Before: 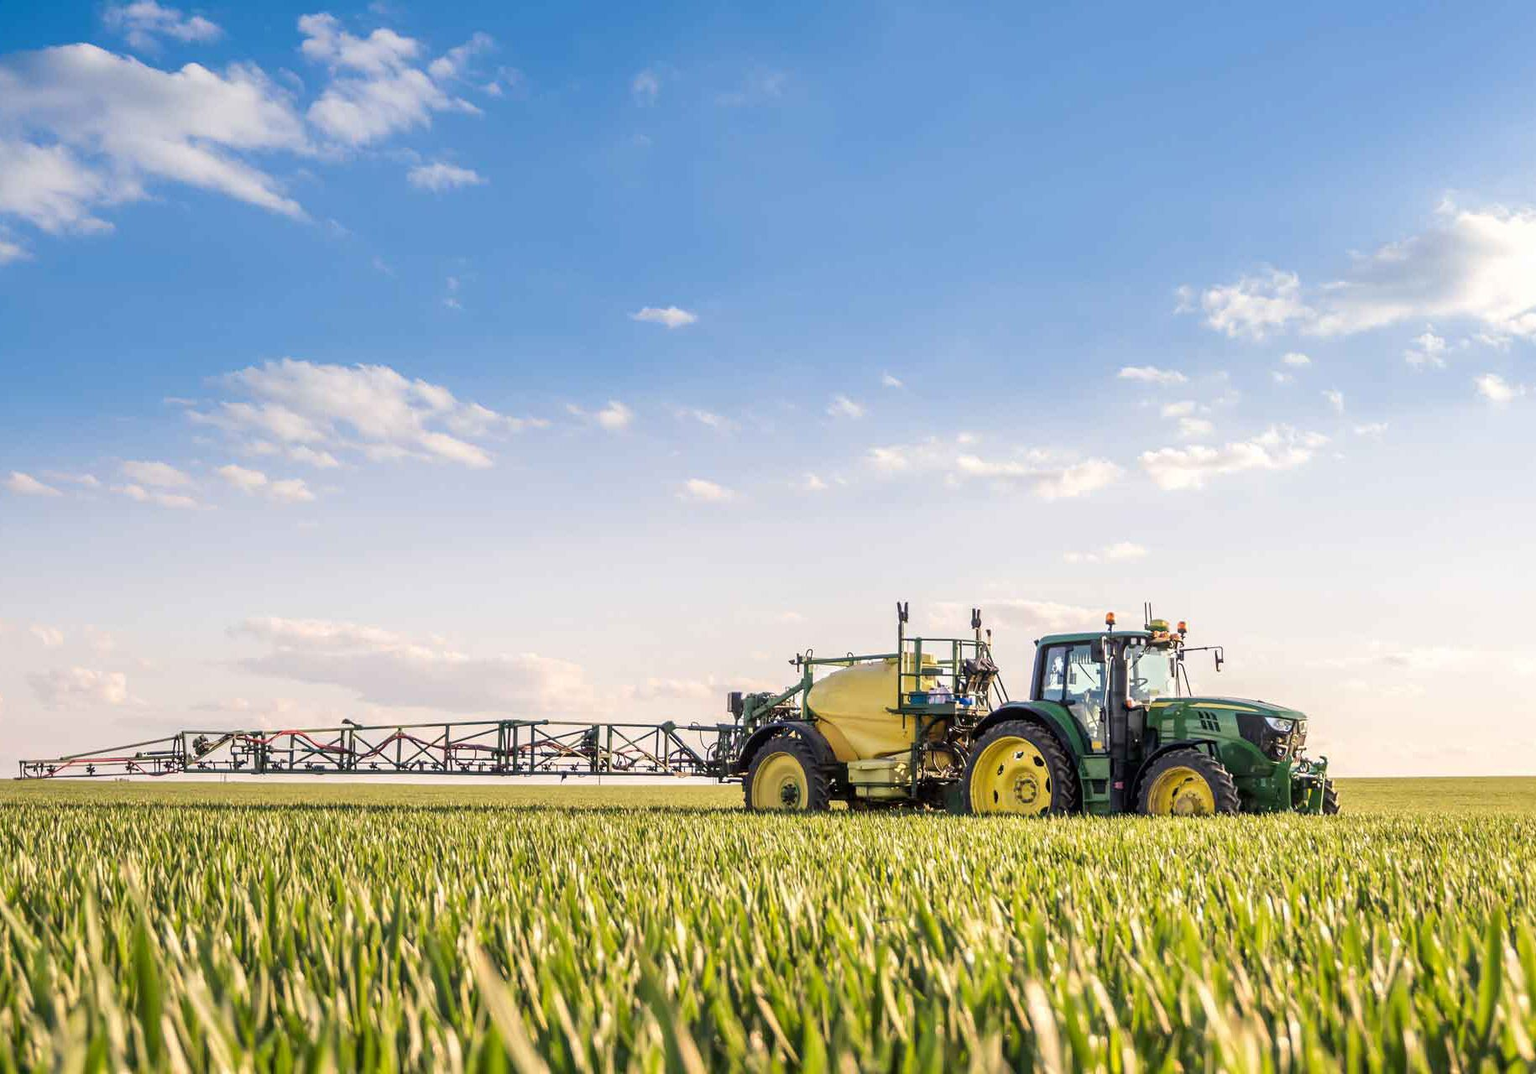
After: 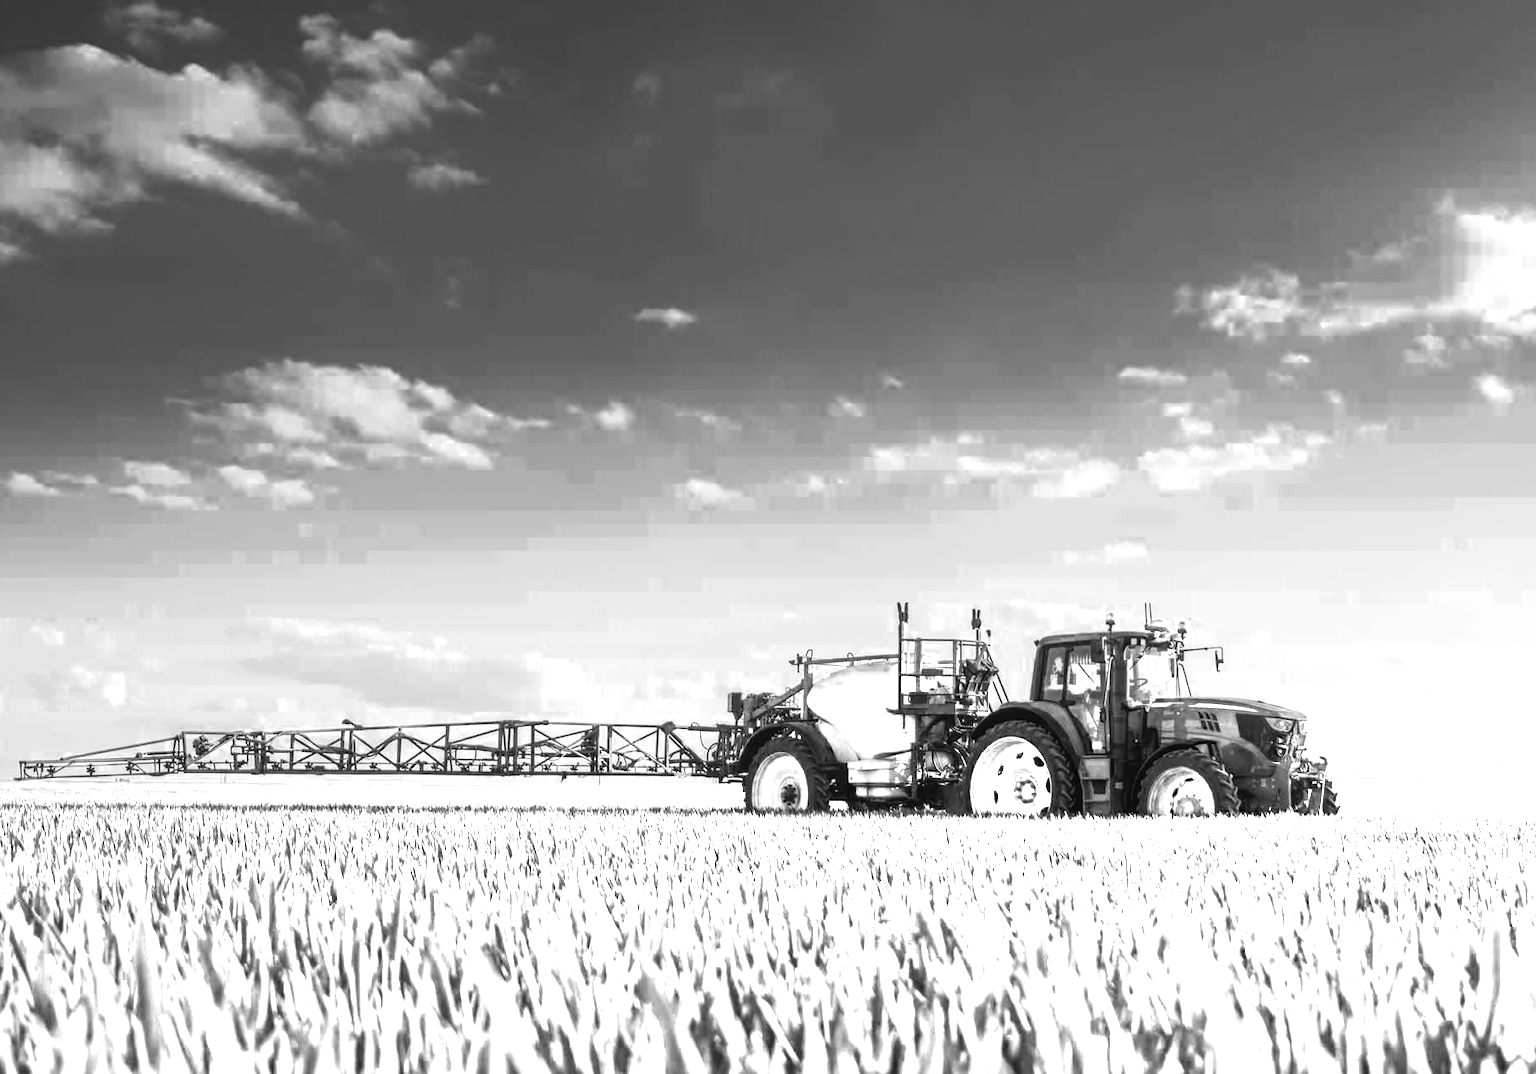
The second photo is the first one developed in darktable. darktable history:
tone curve: curves: ch0 [(0, 0) (0.003, 0.003) (0.011, 0.012) (0.025, 0.026) (0.044, 0.046) (0.069, 0.072) (0.1, 0.104) (0.136, 0.141) (0.177, 0.185) (0.224, 0.234) (0.277, 0.289) (0.335, 0.349) (0.399, 0.415) (0.468, 0.488) (0.543, 0.566) (0.623, 0.649) (0.709, 0.739) (0.801, 0.834) (0.898, 0.923) (1, 1)], color space Lab, independent channels, preserve colors none
color zones: curves: ch0 [(0, 0.554) (0.146, 0.662) (0.293, 0.86) (0.503, 0.774) (0.637, 0.106) (0.74, 0.072) (0.866, 0.488) (0.998, 0.569)]; ch1 [(0, 0) (0.143, 0) (0.286, 0) (0.429, 0) (0.571, 0) (0.714, 0) (0.857, 0)]
contrast equalizer: y [[0.6 ×6], [0.55 ×6], [0 ×6], [0 ×6], [0 ×6]], mix -0.197
